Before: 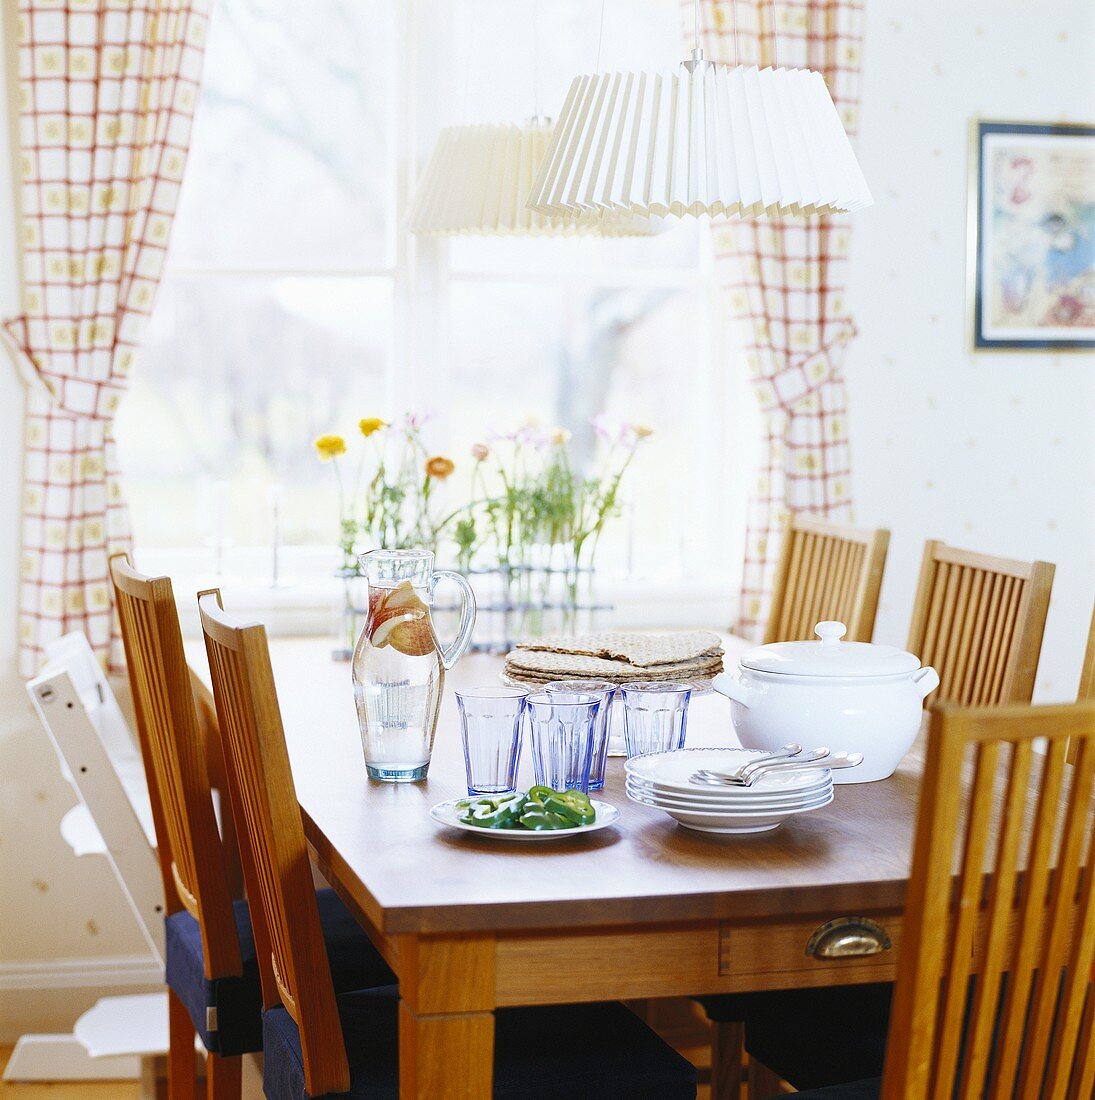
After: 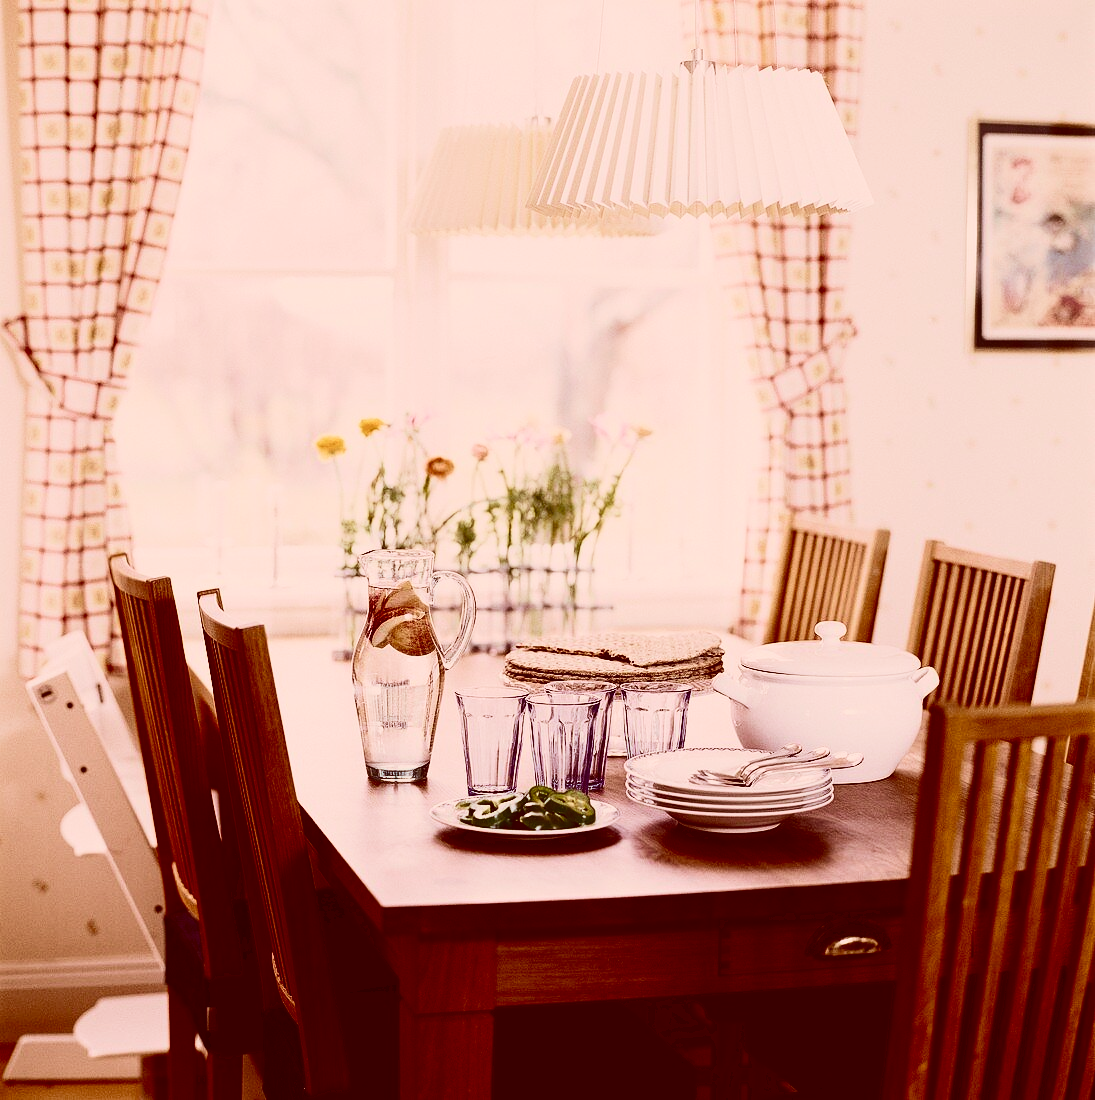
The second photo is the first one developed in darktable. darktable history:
color correction: highlights a* 9.23, highlights b* 8.84, shadows a* 39.32, shadows b* 39.99, saturation 0.808
exposure: black level correction 0, exposure -0.869 EV, compensate highlight preservation false
velvia: on, module defaults
contrast brightness saturation: contrast 0.503, saturation -0.092
